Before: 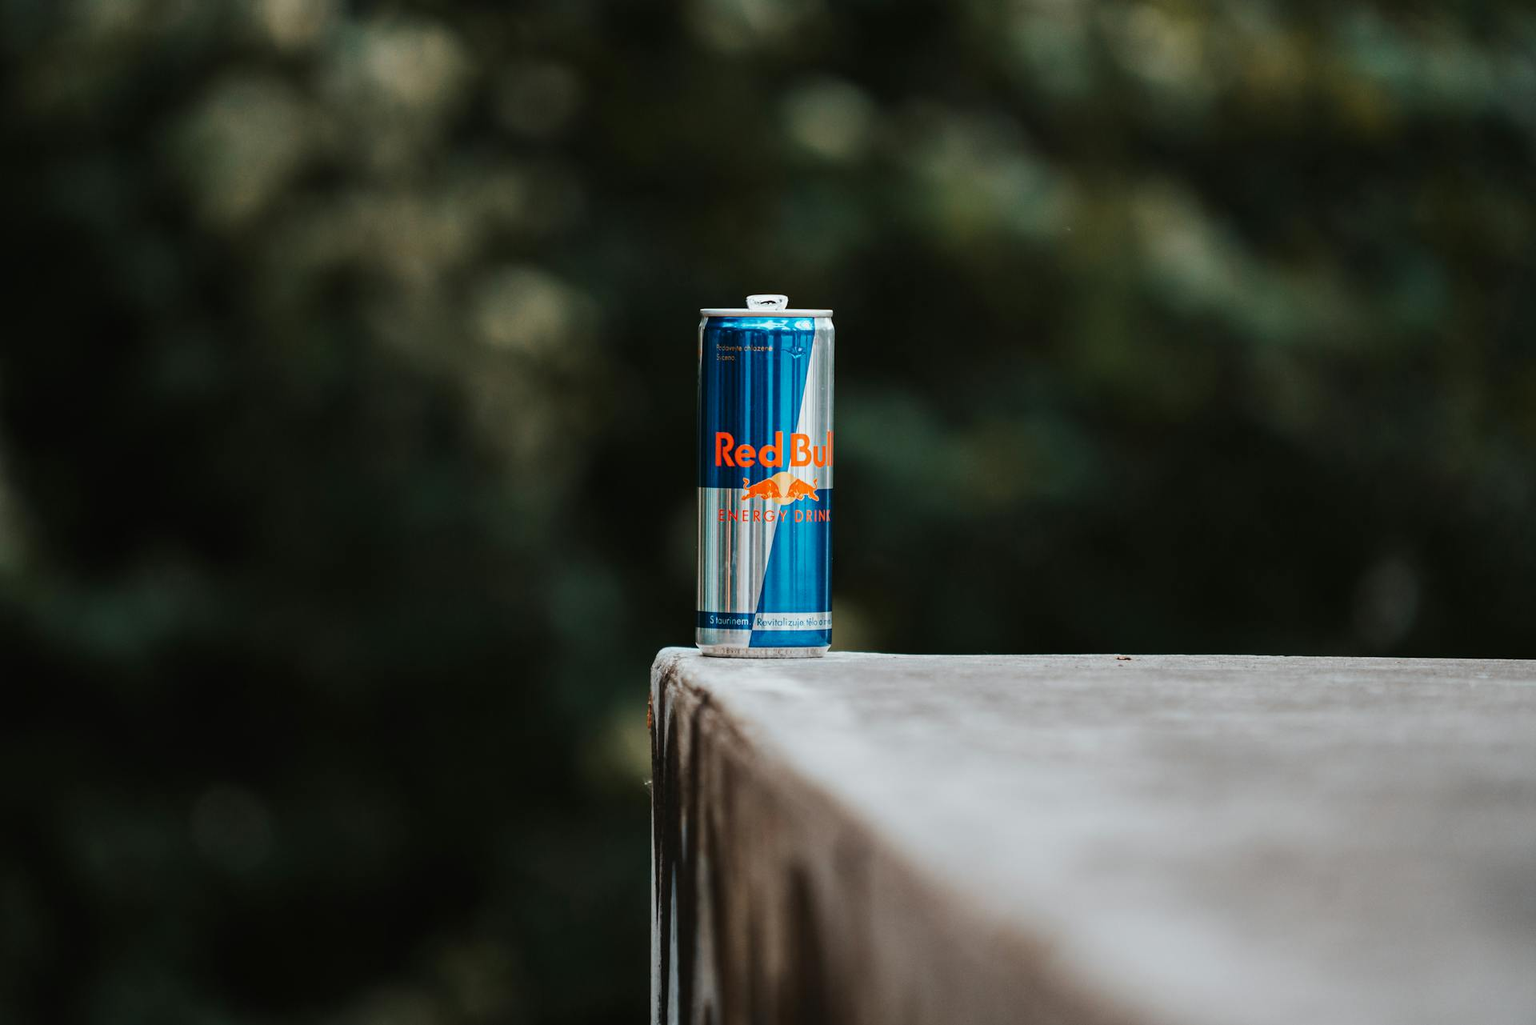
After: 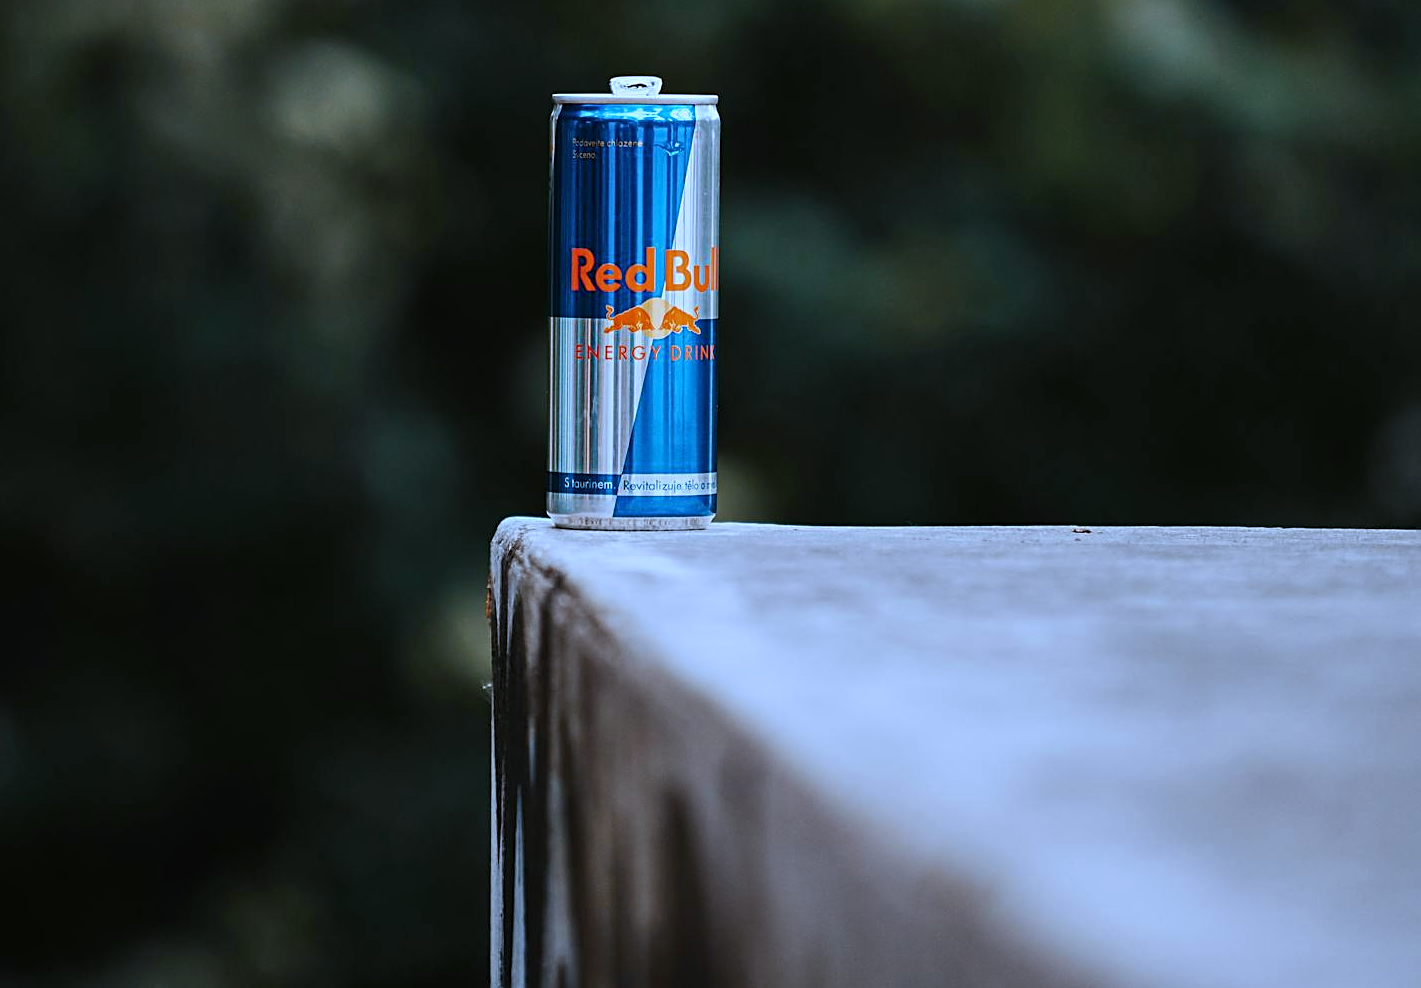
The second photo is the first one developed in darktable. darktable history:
white balance: red 0.871, blue 1.249
sharpen: on, module defaults
crop: left 16.871%, top 22.857%, right 9.116%
